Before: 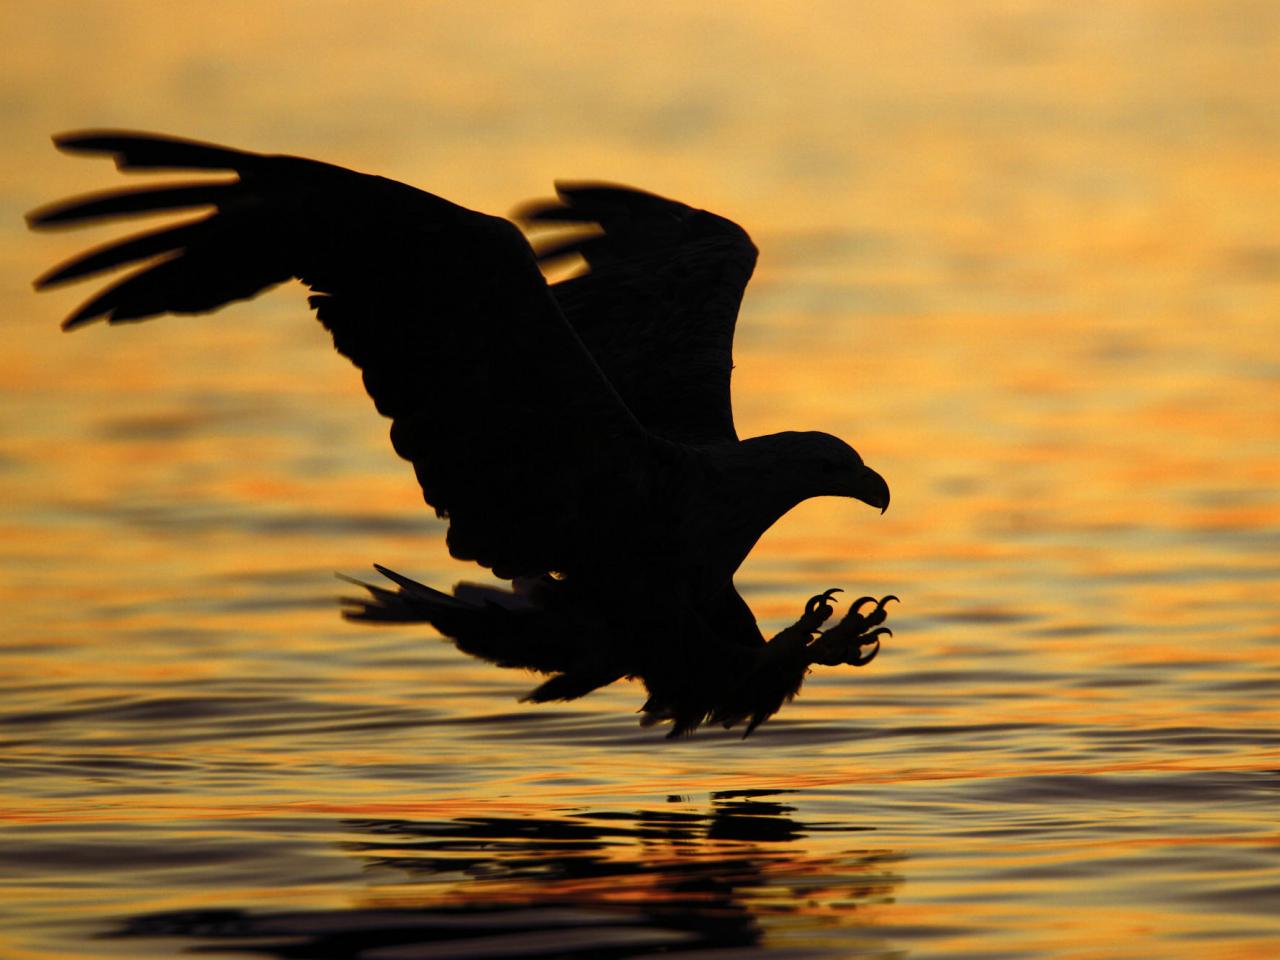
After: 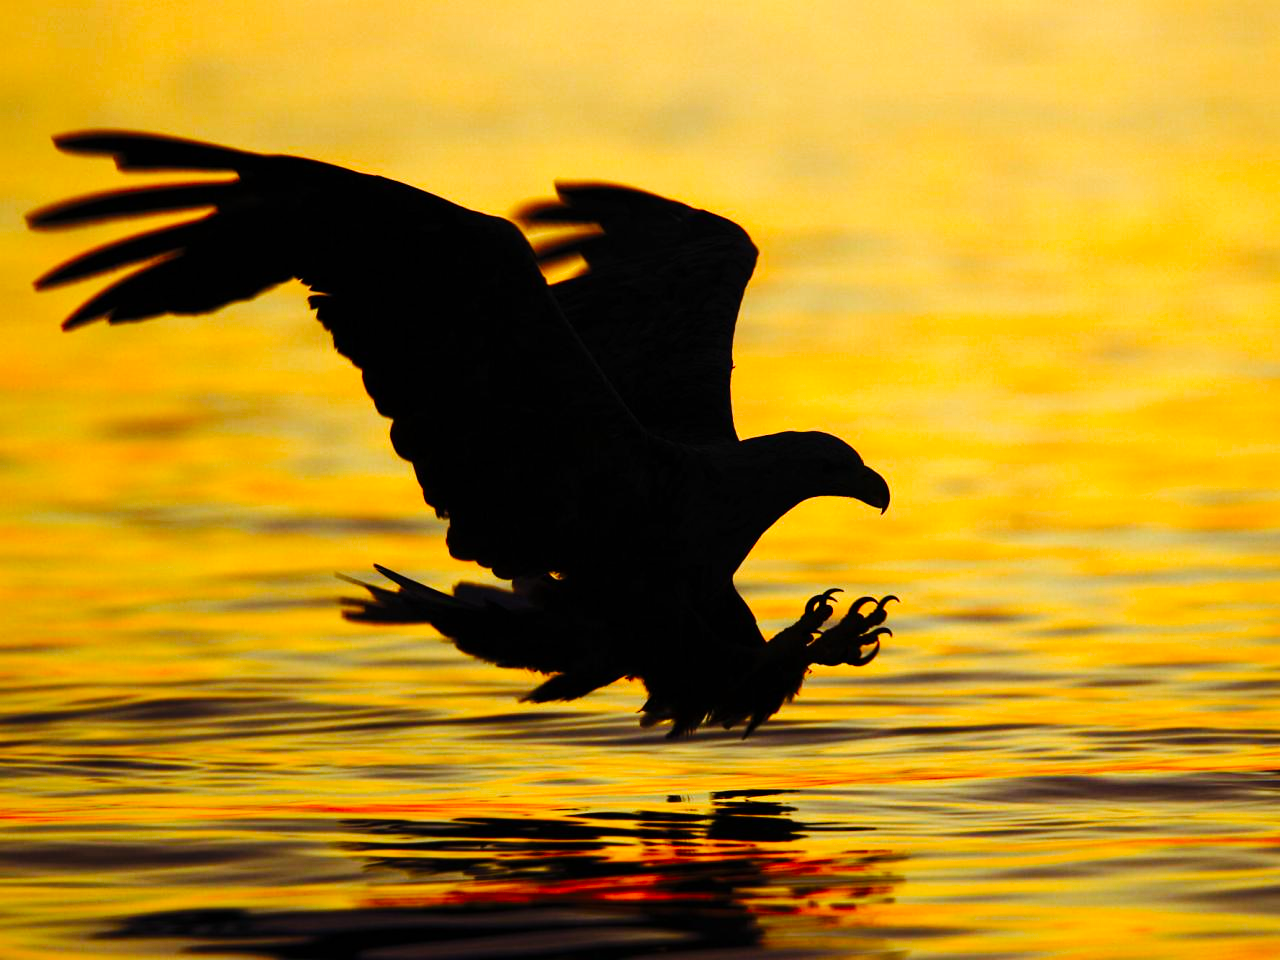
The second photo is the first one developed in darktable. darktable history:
color correction: saturation 1.32
base curve: curves: ch0 [(0, 0) (0.032, 0.025) (0.121, 0.166) (0.206, 0.329) (0.605, 0.79) (1, 1)], preserve colors none
